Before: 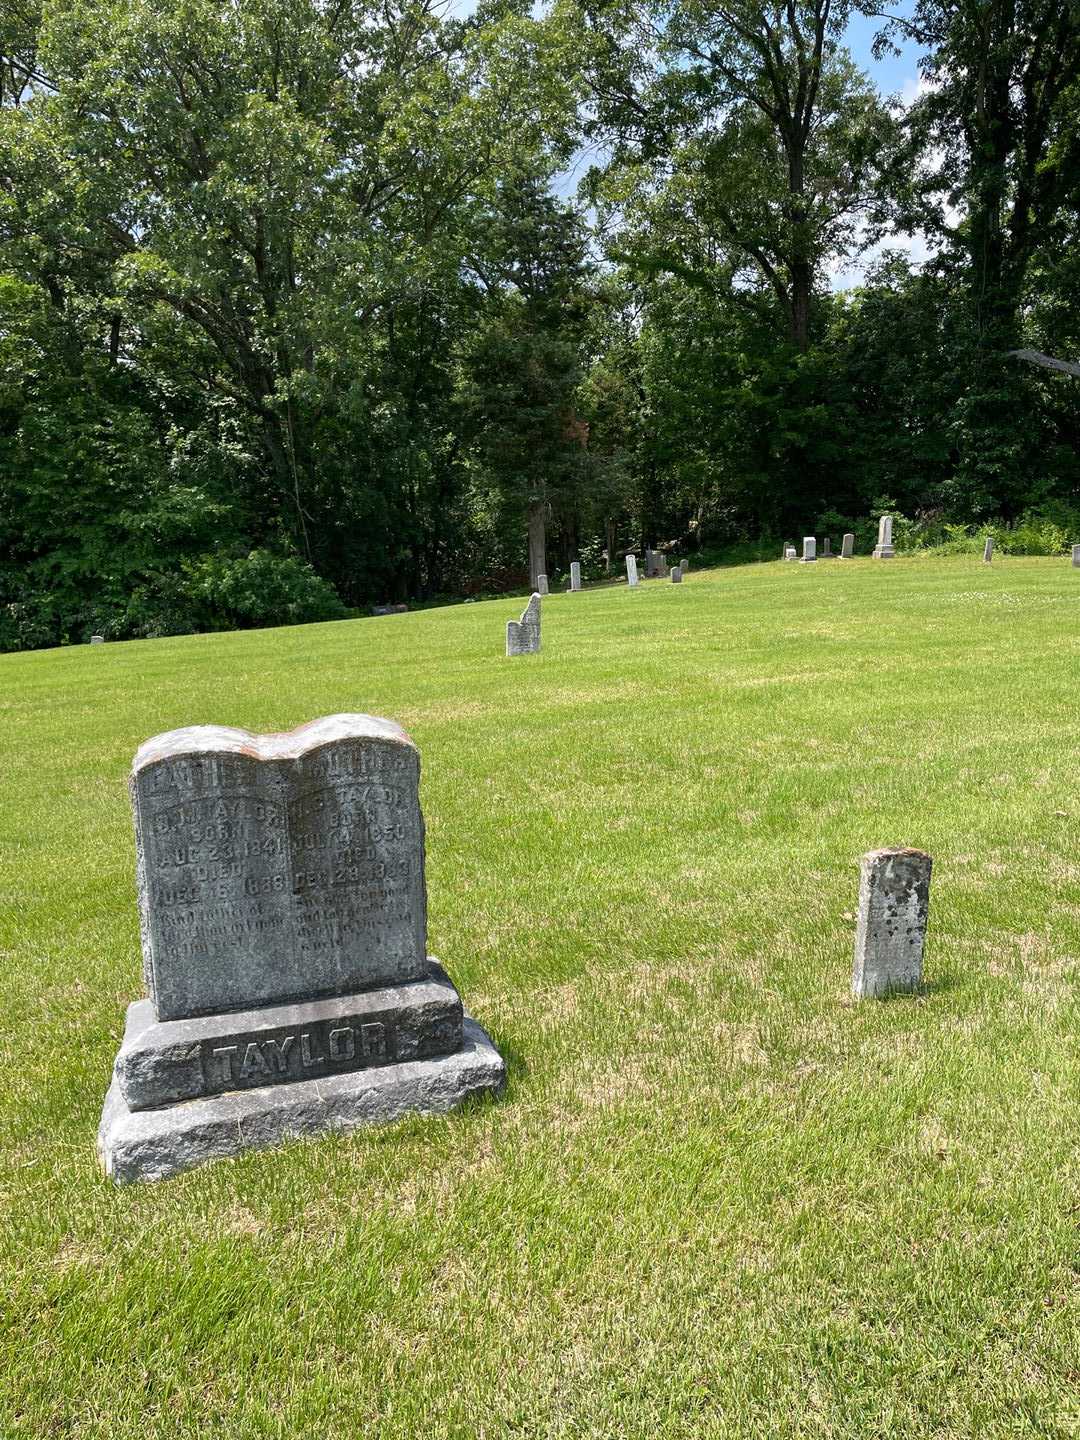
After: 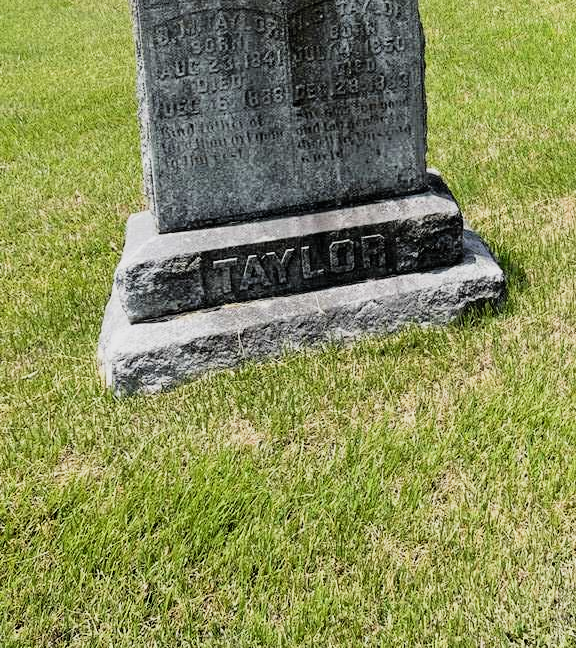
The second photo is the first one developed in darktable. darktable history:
filmic rgb: black relative exposure -5 EV, hardness 2.88, contrast 1.4, highlights saturation mix -30%
crop and rotate: top 54.778%, right 46.61%, bottom 0.159%
